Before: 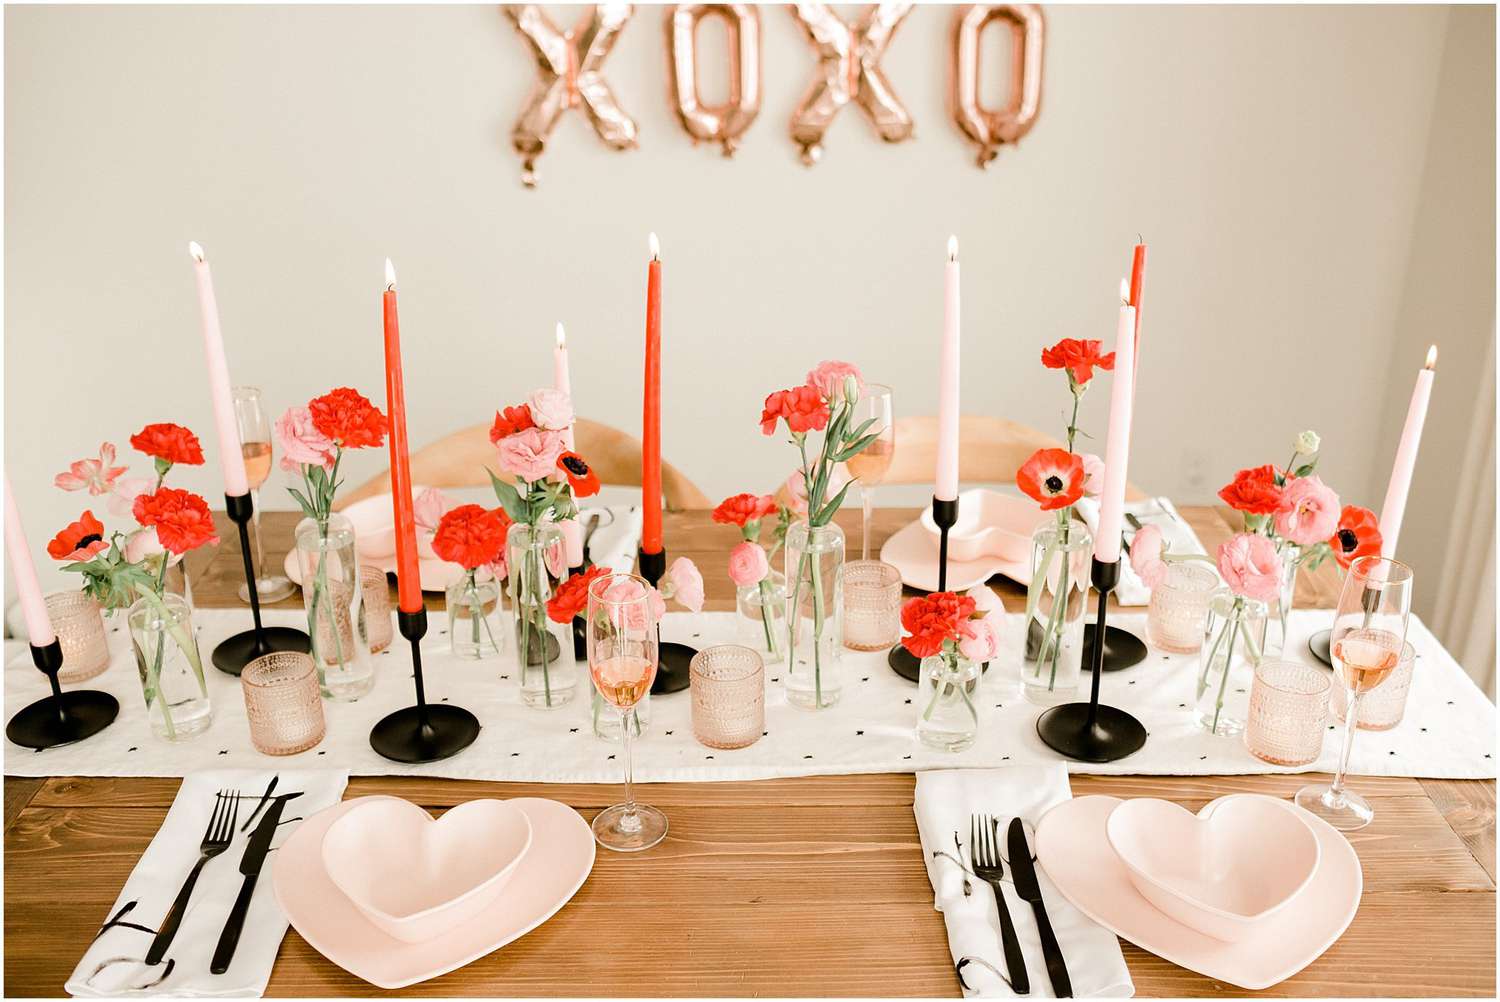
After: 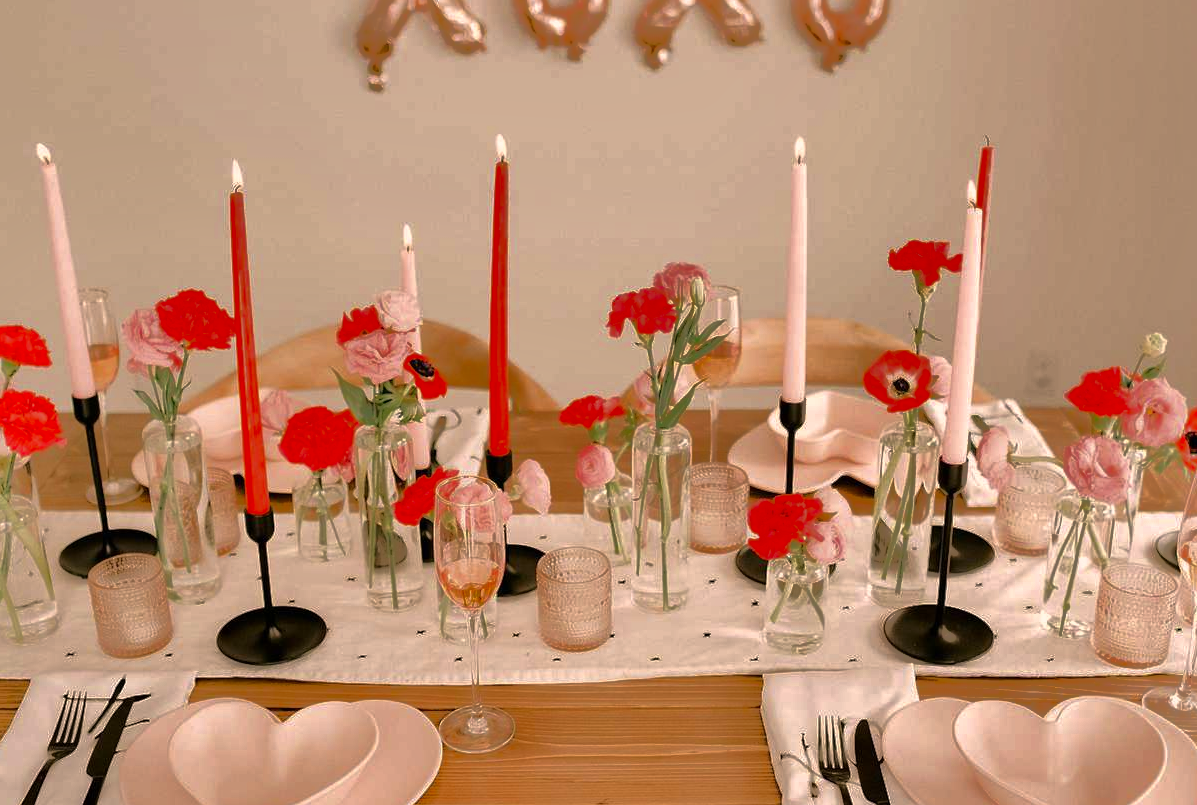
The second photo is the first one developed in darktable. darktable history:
crop and rotate: left 10.22%, top 9.804%, right 9.979%, bottom 9.809%
color correction: highlights a* 11.92, highlights b* 12.19
shadows and highlights: shadows -18.84, highlights -73.48, highlights color adjustment 40.04%
